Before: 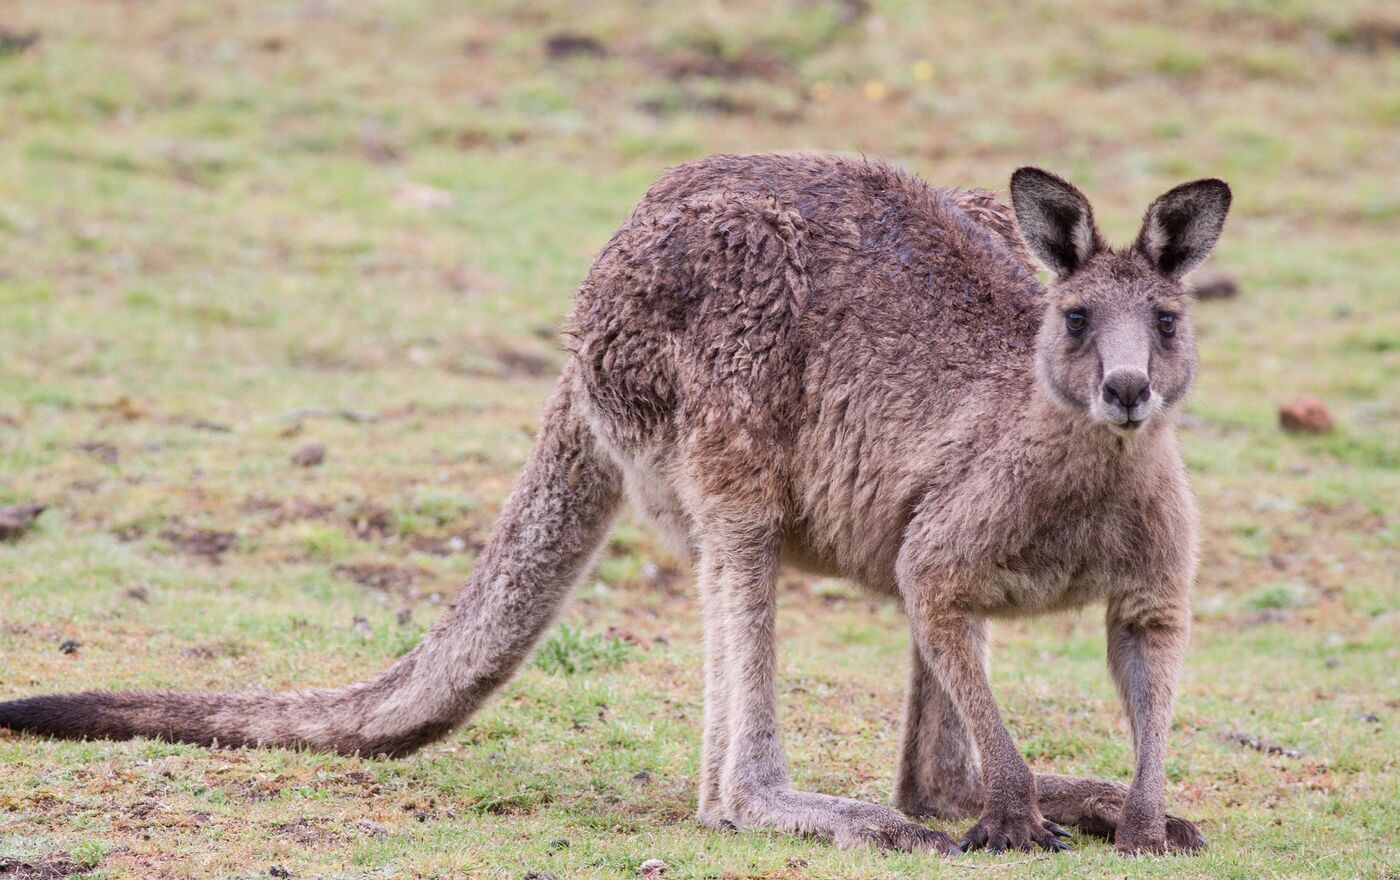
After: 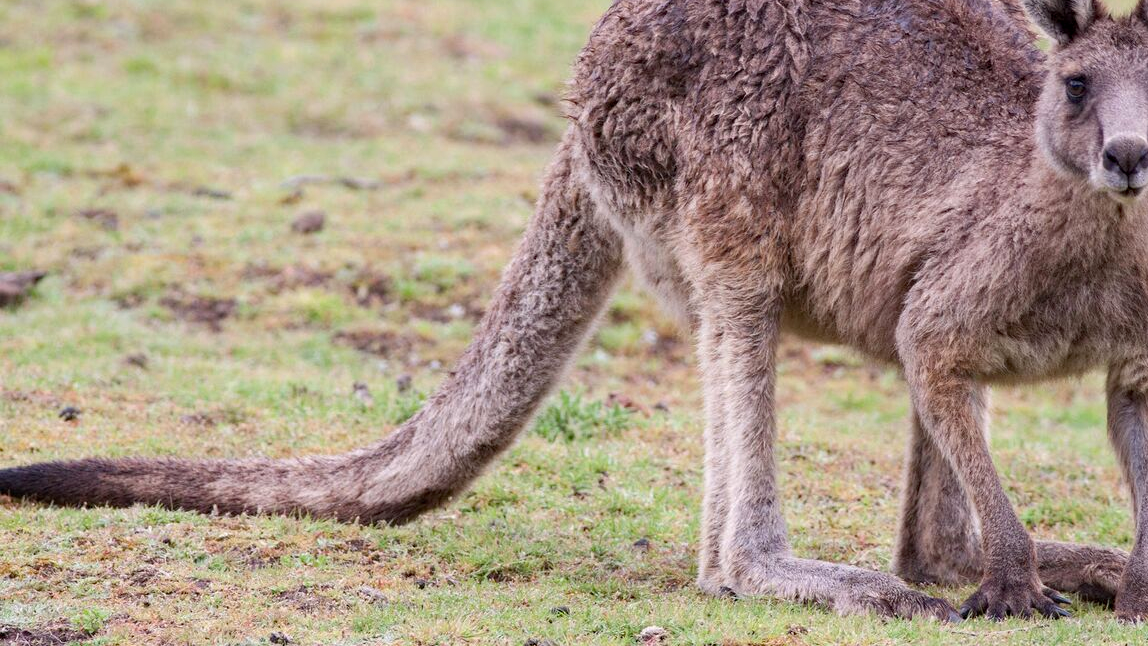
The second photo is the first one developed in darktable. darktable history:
crop: top 26.531%, right 17.959%
haze removal: compatibility mode true, adaptive false
exposure: compensate highlight preservation false
